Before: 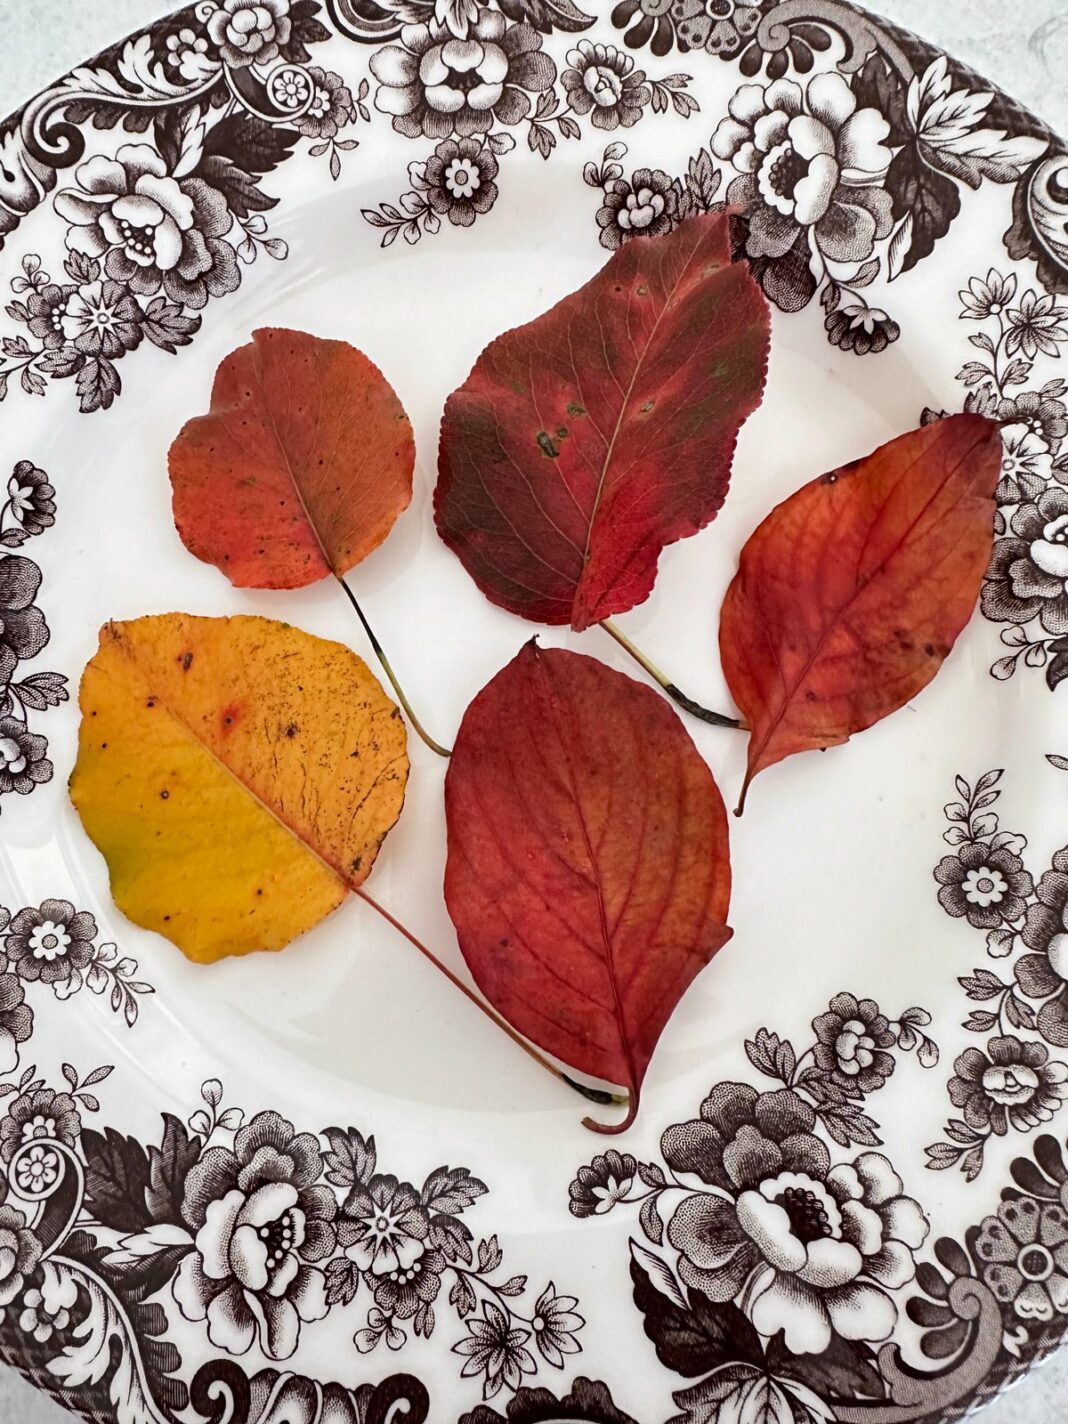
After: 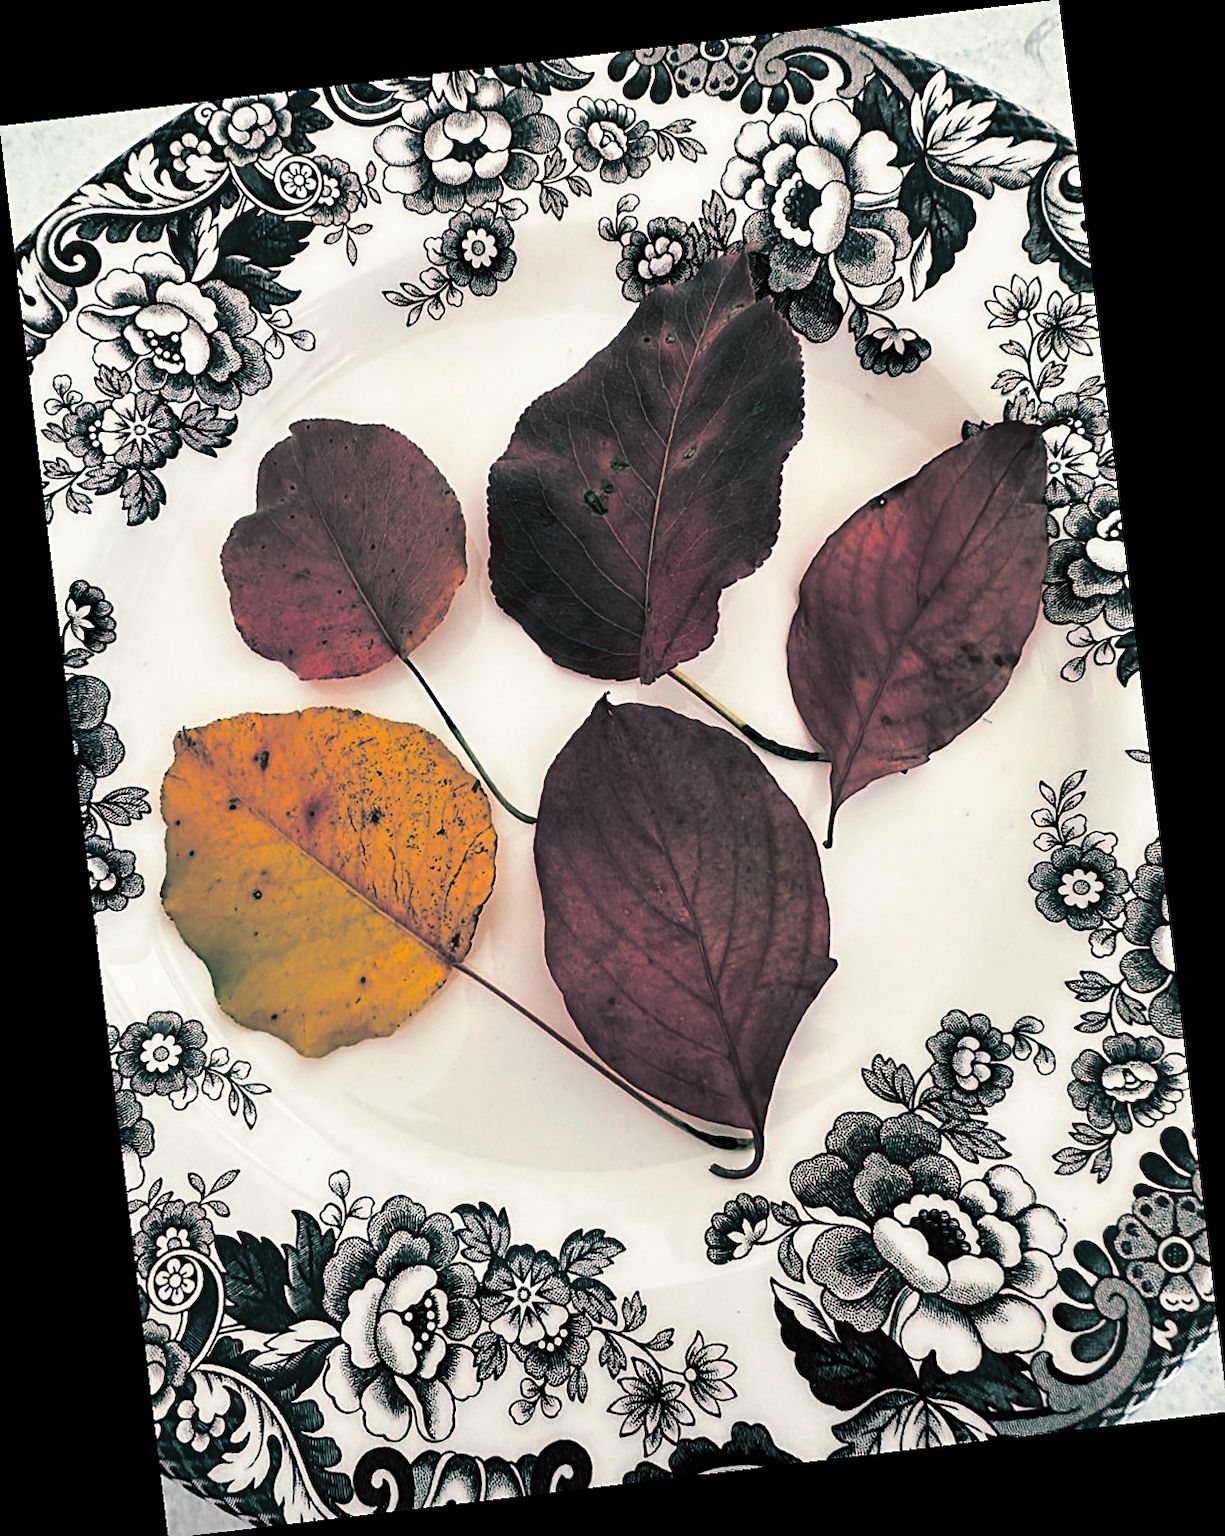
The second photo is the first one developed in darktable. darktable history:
rotate and perspective: rotation -6.83°, automatic cropping off
split-toning: shadows › hue 186.43°, highlights › hue 49.29°, compress 30.29%
sharpen: on, module defaults
white balance: emerald 1
color balance rgb: global vibrance 6.81%, saturation formula JzAzBz (2021)
color calibration: output R [0.946, 0.065, -0.013, 0], output G [-0.246, 1.264, -0.017, 0], output B [0.046, -0.098, 1.05, 0], illuminant custom, x 0.344, y 0.359, temperature 5045.54 K
contrast brightness saturation: contrast 0.2, brightness -0.11, saturation 0.1
